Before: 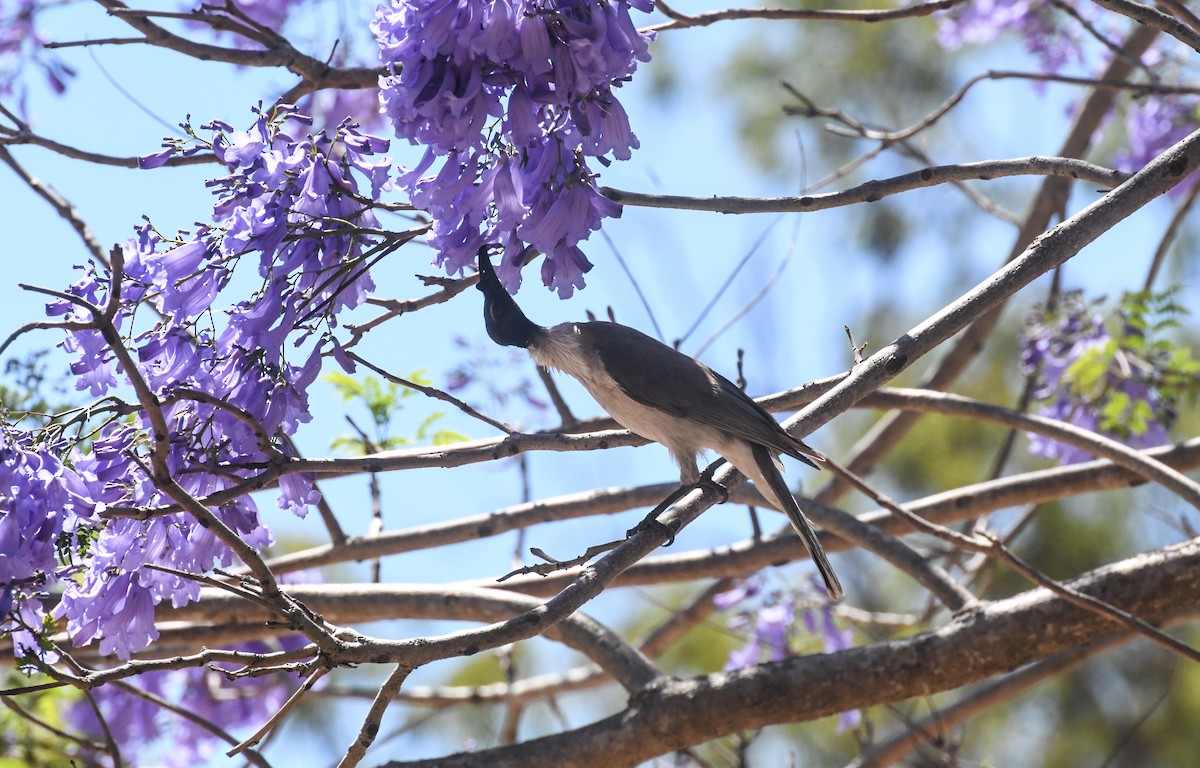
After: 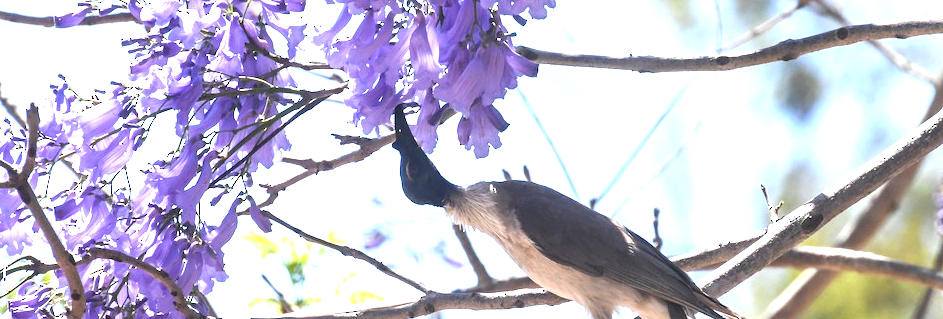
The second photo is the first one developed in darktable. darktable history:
exposure: black level correction 0, exposure 1.1 EV, compensate highlight preservation false
crop: left 7.036%, top 18.398%, right 14.379%, bottom 40.043%
